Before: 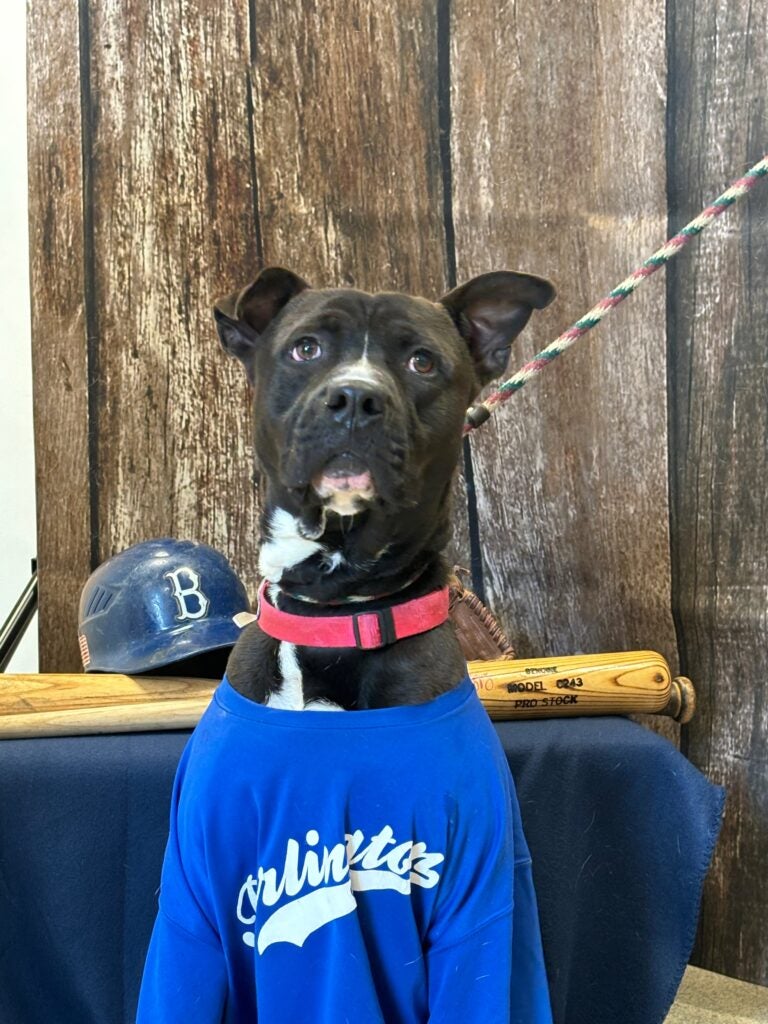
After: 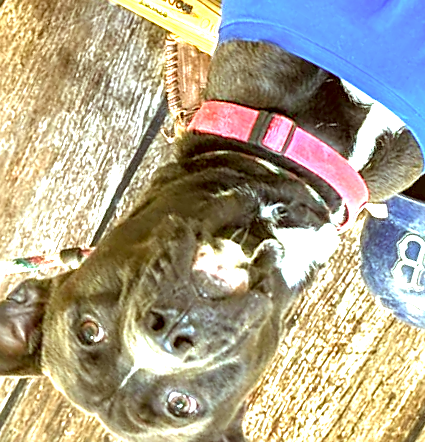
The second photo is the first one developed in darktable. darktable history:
local contrast: detail 130%
sharpen: on, module defaults
exposure: black level correction 0.001, exposure 1.995 EV, compensate highlight preservation false
crop and rotate: angle 147.77°, left 9.097%, top 15.651%, right 4.583%, bottom 17.117%
color correction: highlights a* -5.22, highlights b* 9.8, shadows a* 9.6, shadows b* 24.96
